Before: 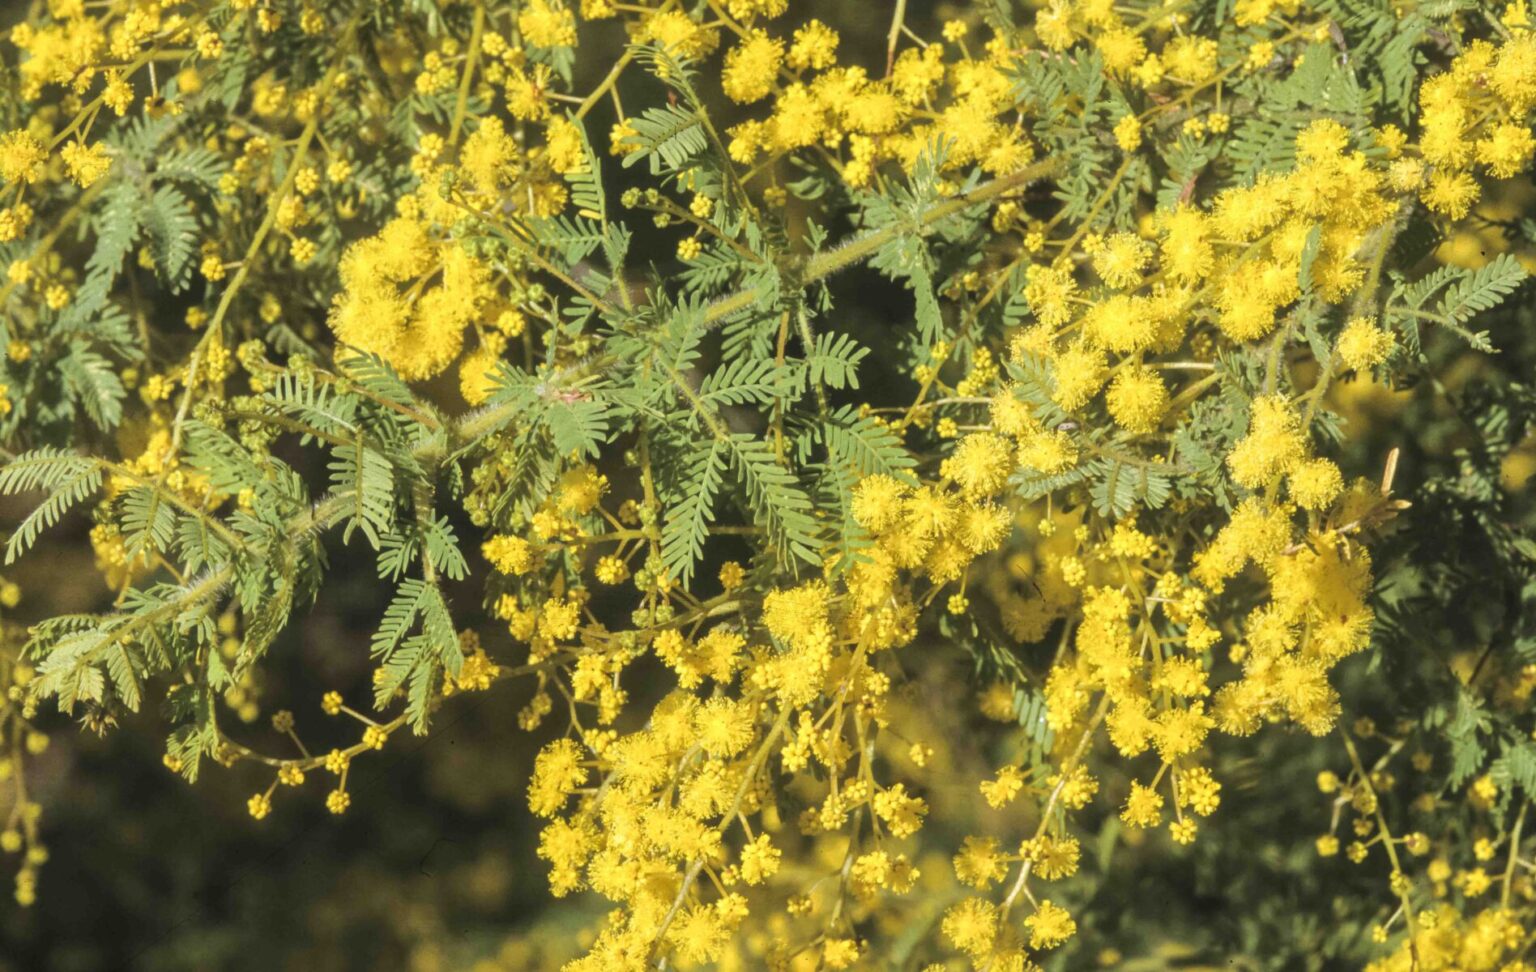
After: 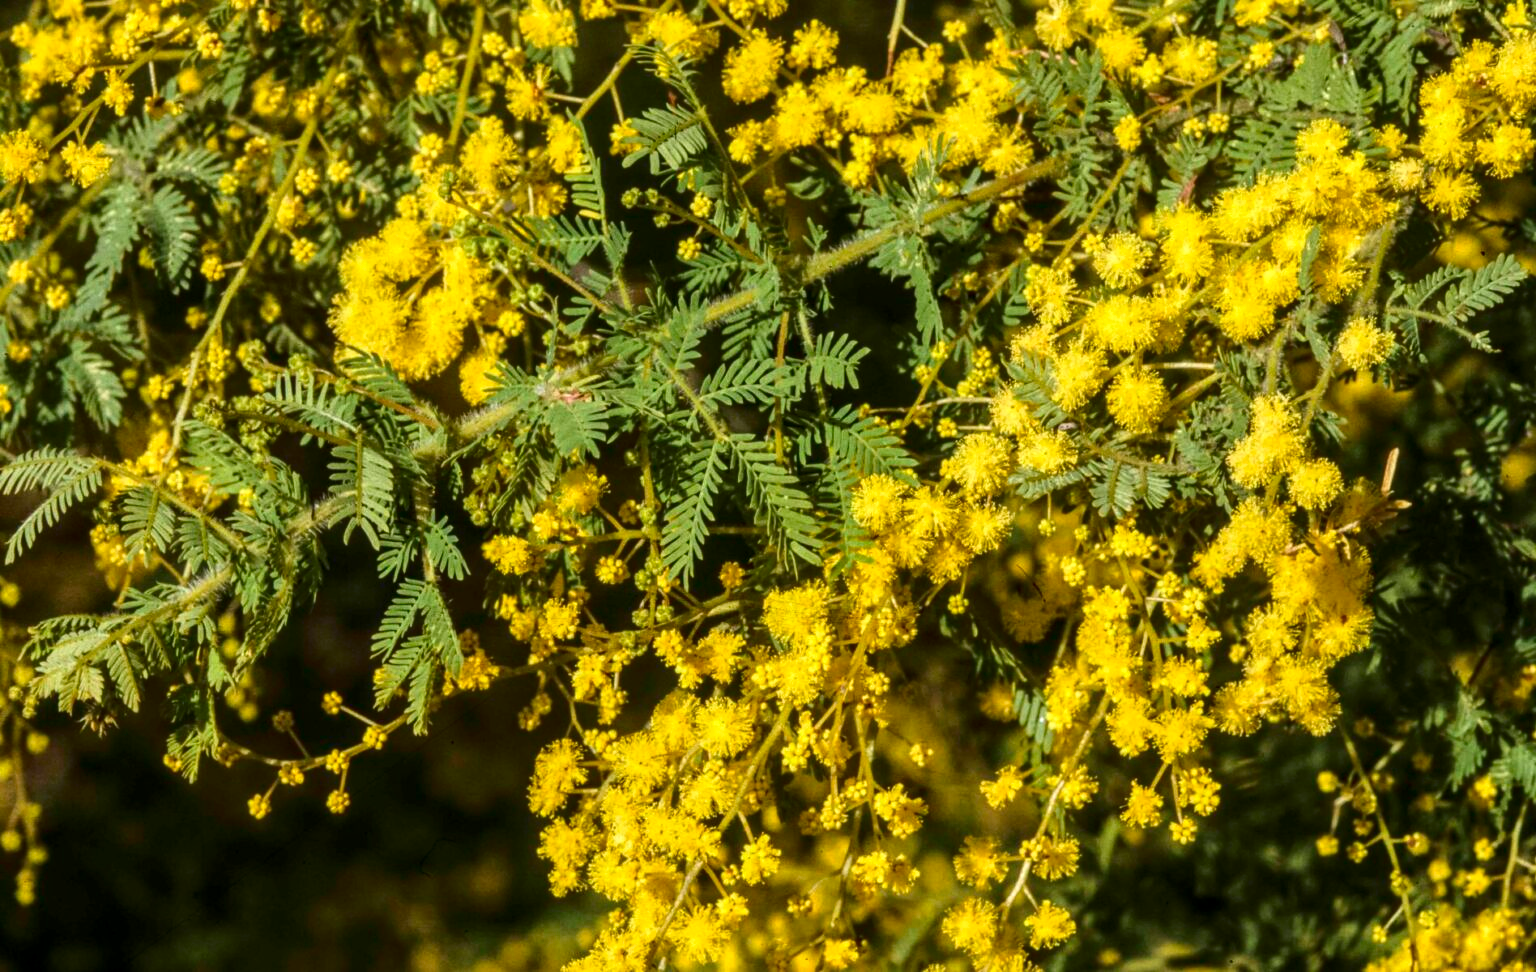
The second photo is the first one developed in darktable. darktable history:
local contrast: on, module defaults
contrast brightness saturation: contrast 0.134, brightness -0.238, saturation 0.135
color correction: highlights b* 0.045, saturation 0.977
